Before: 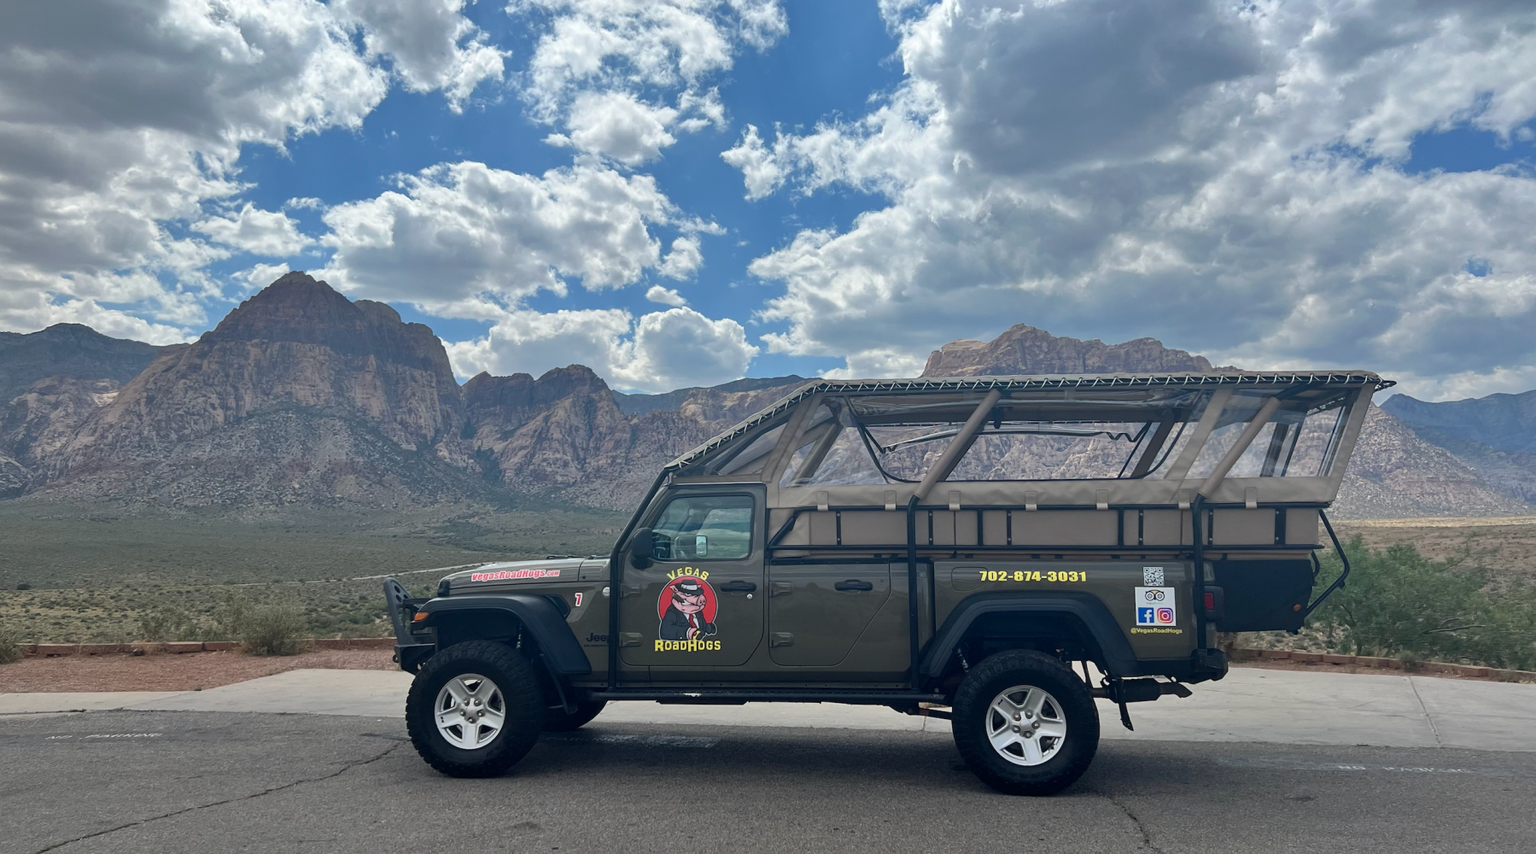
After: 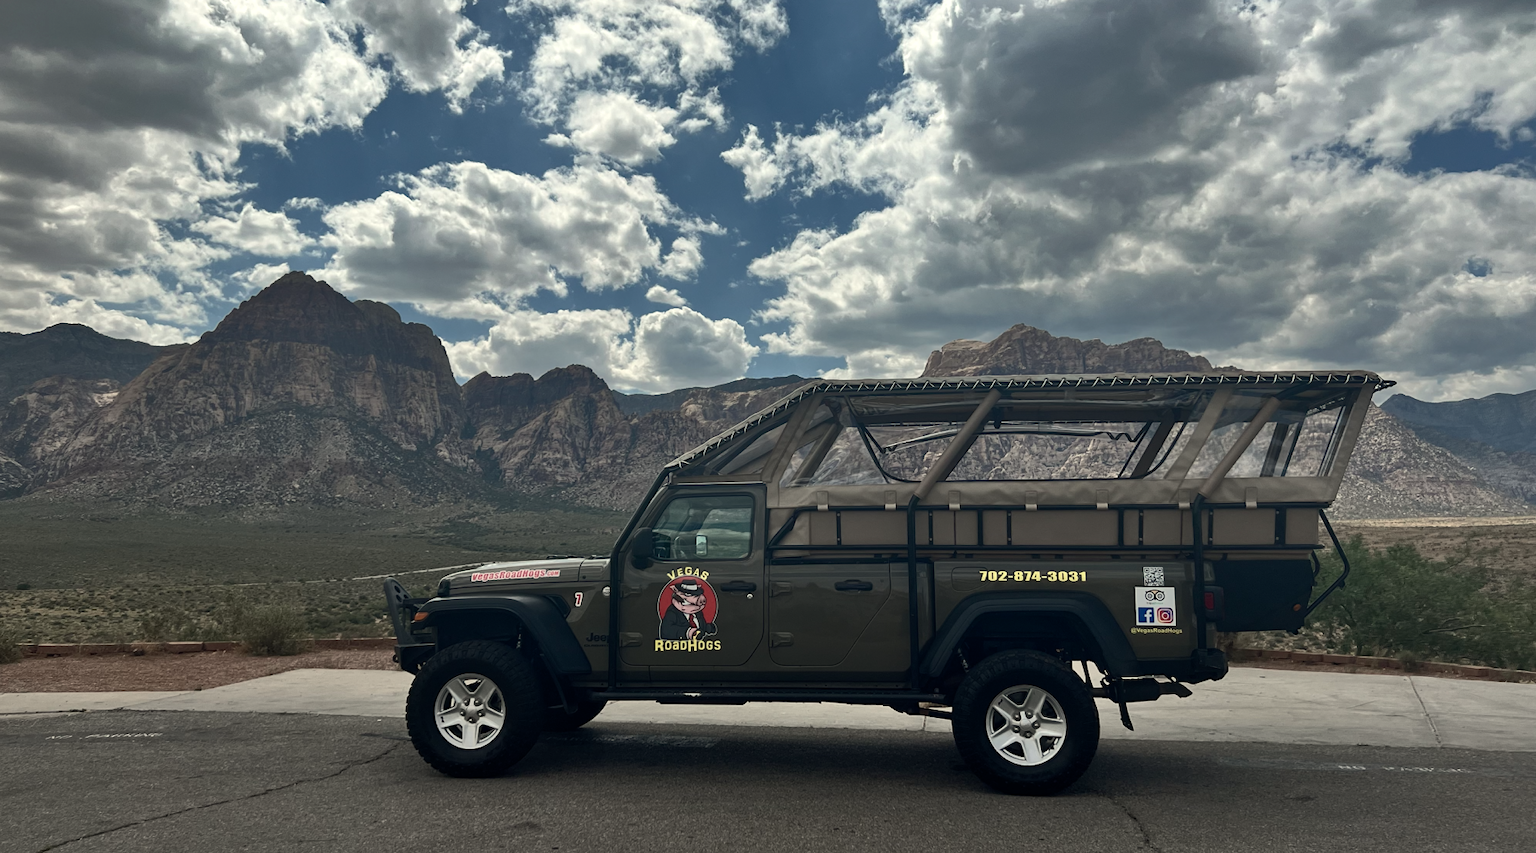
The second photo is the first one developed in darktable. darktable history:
color balance rgb: perceptual saturation grading › highlights -31.88%, perceptual saturation grading › mid-tones 5.8%, perceptual saturation grading › shadows 18.12%, perceptual brilliance grading › highlights 3.62%, perceptual brilliance grading › mid-tones -18.12%, perceptual brilliance grading › shadows -41.3%
white balance: red 1.029, blue 0.92
